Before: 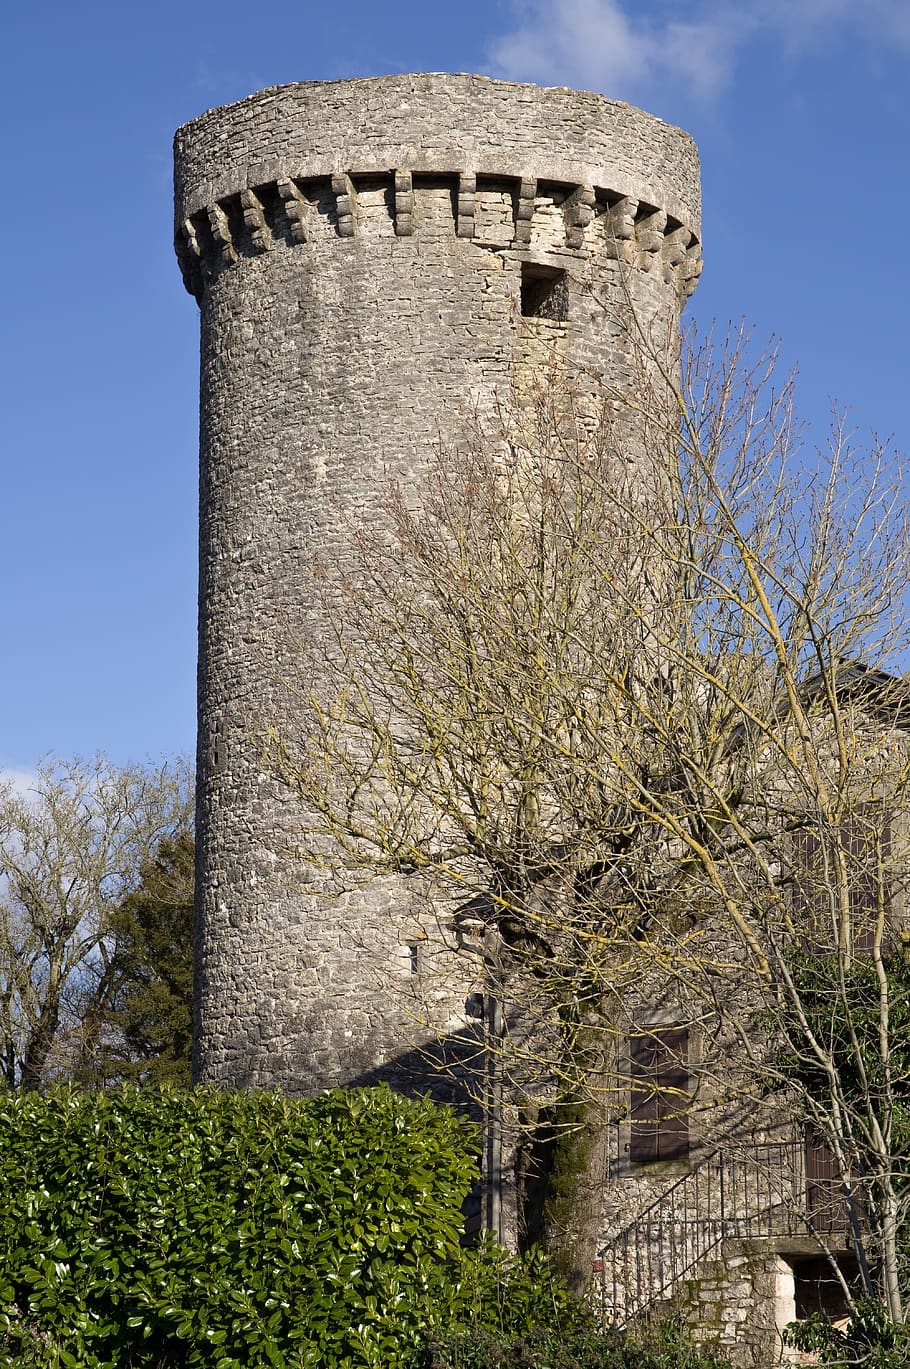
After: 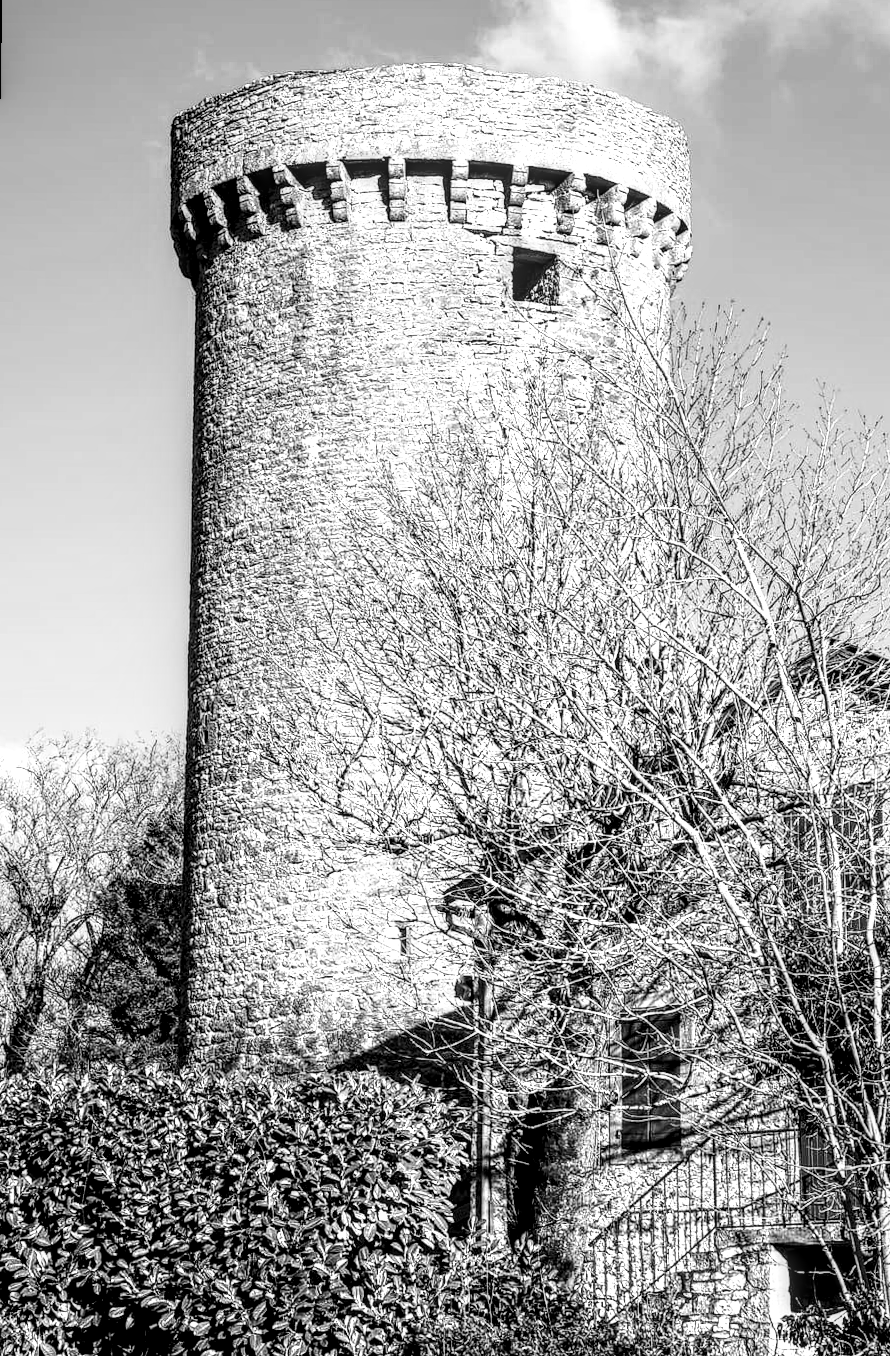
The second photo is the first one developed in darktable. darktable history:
rotate and perspective: rotation 0.226°, lens shift (vertical) -0.042, crop left 0.023, crop right 0.982, crop top 0.006, crop bottom 0.994
exposure: black level correction 0.005, exposure 0.001 EV, compensate highlight preservation false
color zones: curves: ch0 [(0.018, 0.548) (0.224, 0.64) (0.425, 0.447) (0.675, 0.575) (0.732, 0.579)]; ch1 [(0.066, 0.487) (0.25, 0.5) (0.404, 0.43) (0.75, 0.421) (0.956, 0.421)]; ch2 [(0.044, 0.561) (0.215, 0.465) (0.399, 0.544) (0.465, 0.548) (0.614, 0.447) (0.724, 0.43) (0.882, 0.623) (0.956, 0.632)]
base curve: curves: ch0 [(0, 0) (0.028, 0.03) (0.121, 0.232) (0.46, 0.748) (0.859, 0.968) (1, 1)], preserve colors none
monochrome: a -6.99, b 35.61, size 1.4
tone equalizer: -8 EV -0.417 EV, -7 EV -0.389 EV, -6 EV -0.333 EV, -5 EV -0.222 EV, -3 EV 0.222 EV, -2 EV 0.333 EV, -1 EV 0.389 EV, +0 EV 0.417 EV, edges refinement/feathering 500, mask exposure compensation -1.57 EV, preserve details no
local contrast: highlights 0%, shadows 0%, detail 182%
